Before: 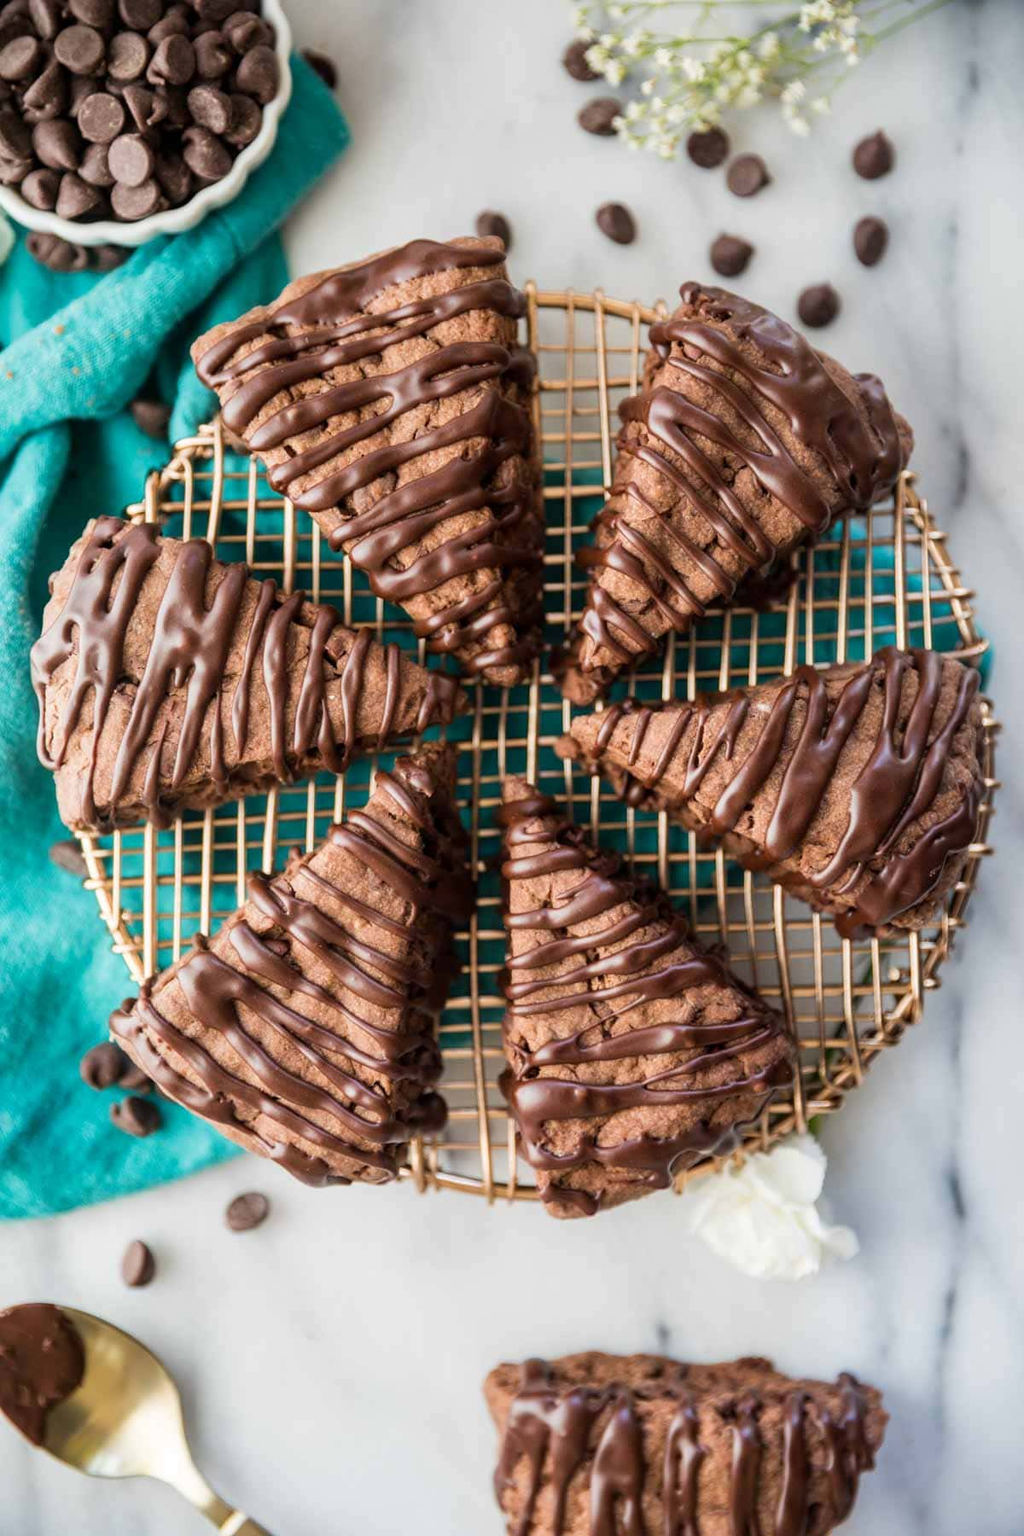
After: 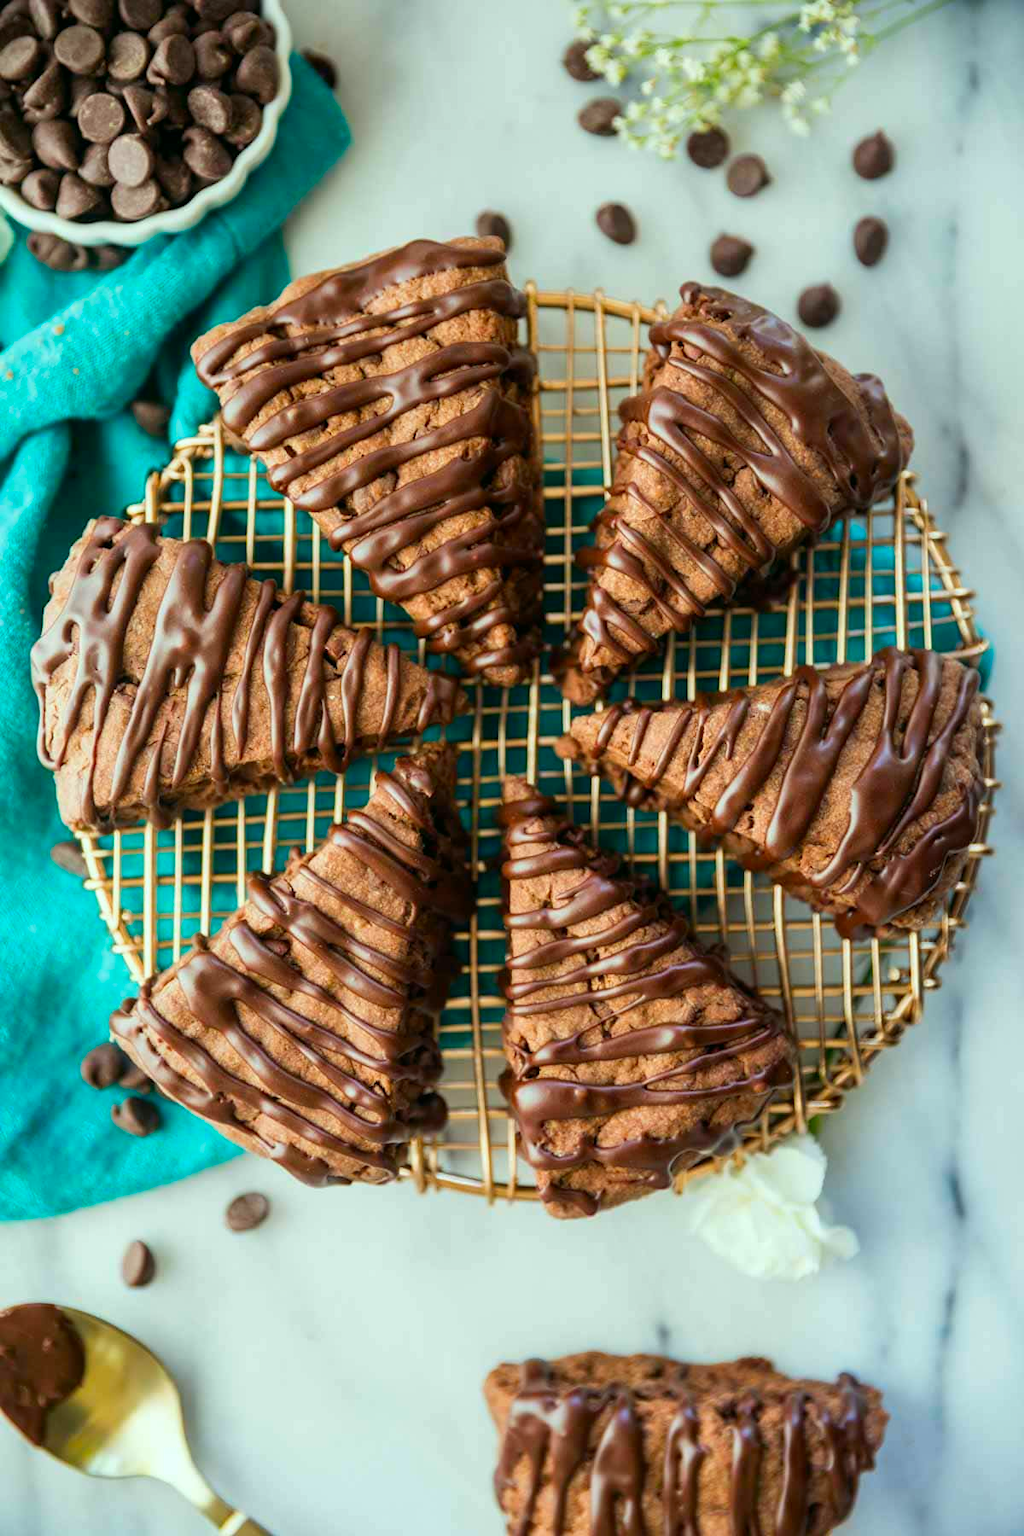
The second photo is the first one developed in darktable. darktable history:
color correction: highlights a* -7.41, highlights b* 1.17, shadows a* -3.31, saturation 1.4
